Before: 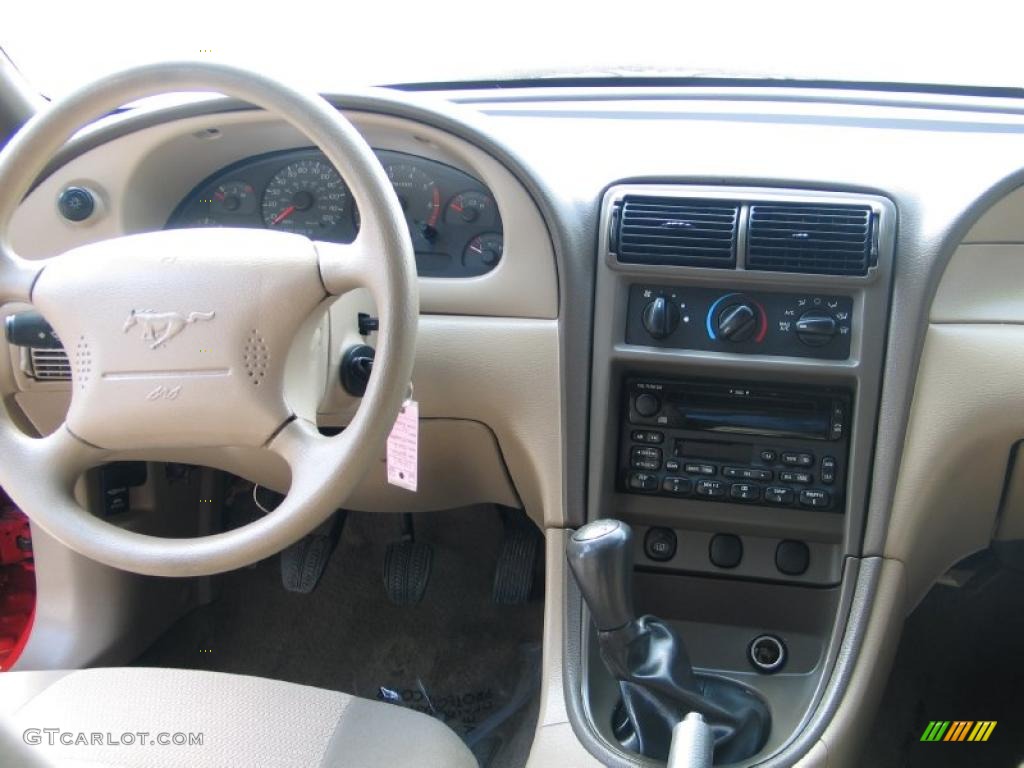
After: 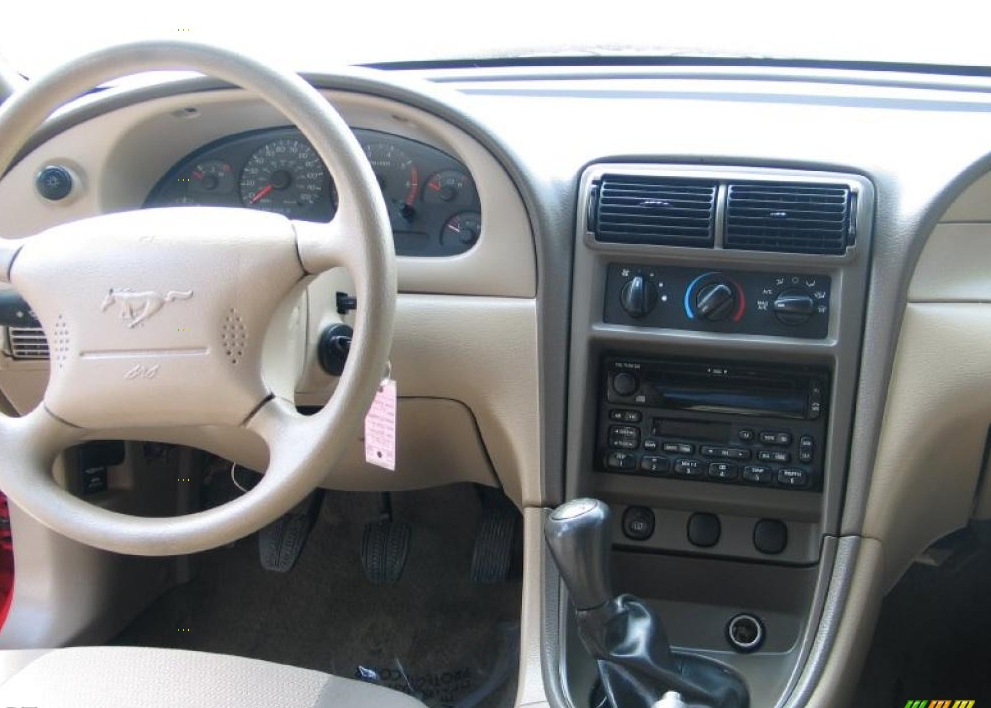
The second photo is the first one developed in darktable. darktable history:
crop: left 2.231%, top 2.822%, right 0.907%, bottom 4.977%
